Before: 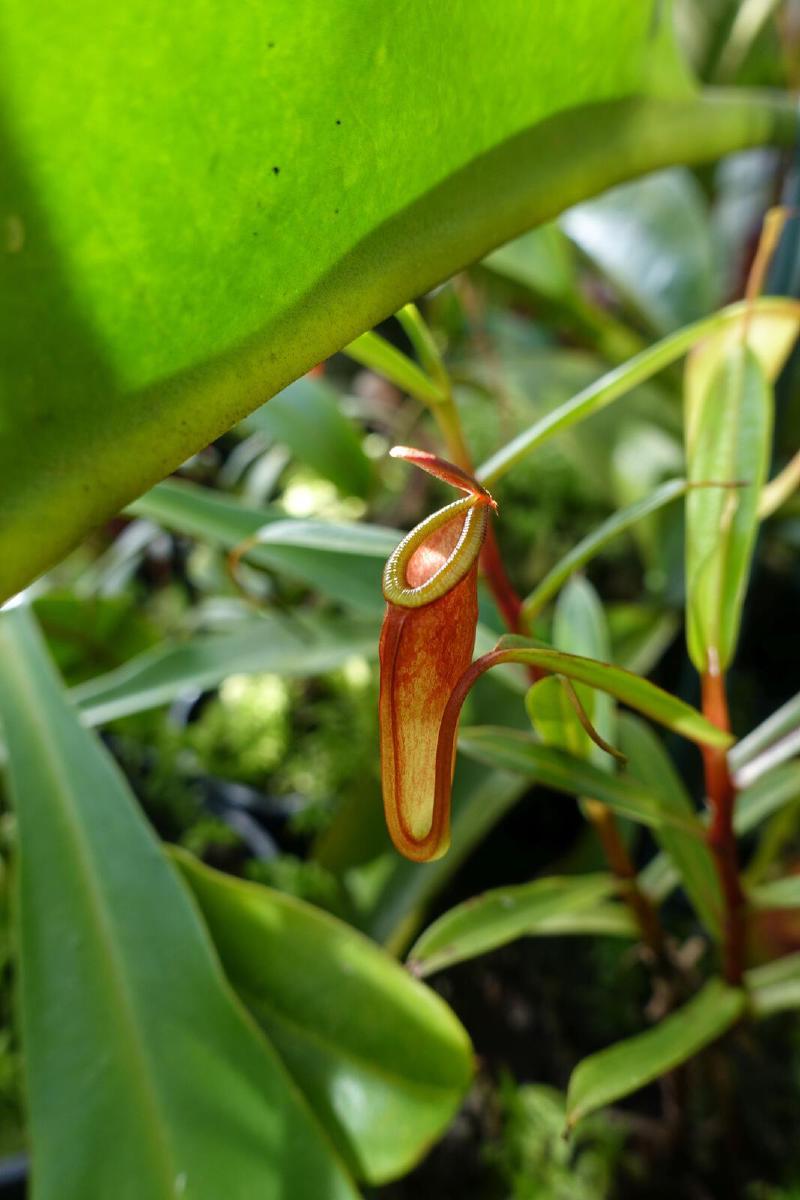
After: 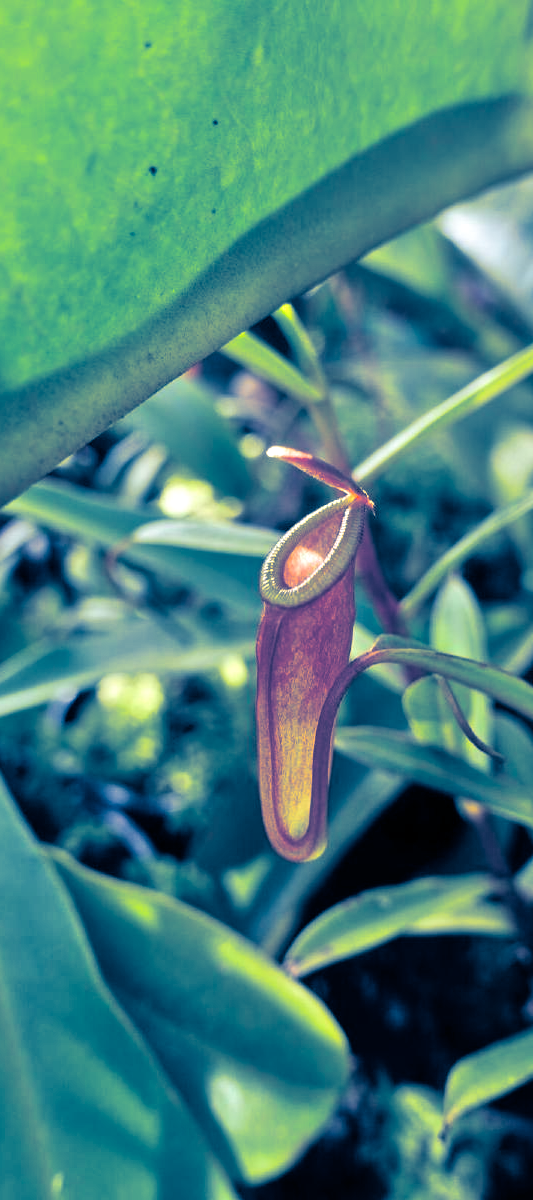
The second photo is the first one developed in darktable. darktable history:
crop: left 15.419%, right 17.914%
split-toning: shadows › hue 226.8°, shadows › saturation 1, highlights › saturation 0, balance -61.41
tone equalizer: -7 EV 0.15 EV, -6 EV 0.6 EV, -5 EV 1.15 EV, -4 EV 1.33 EV, -3 EV 1.15 EV, -2 EV 0.6 EV, -1 EV 0.15 EV, mask exposure compensation -0.5 EV
